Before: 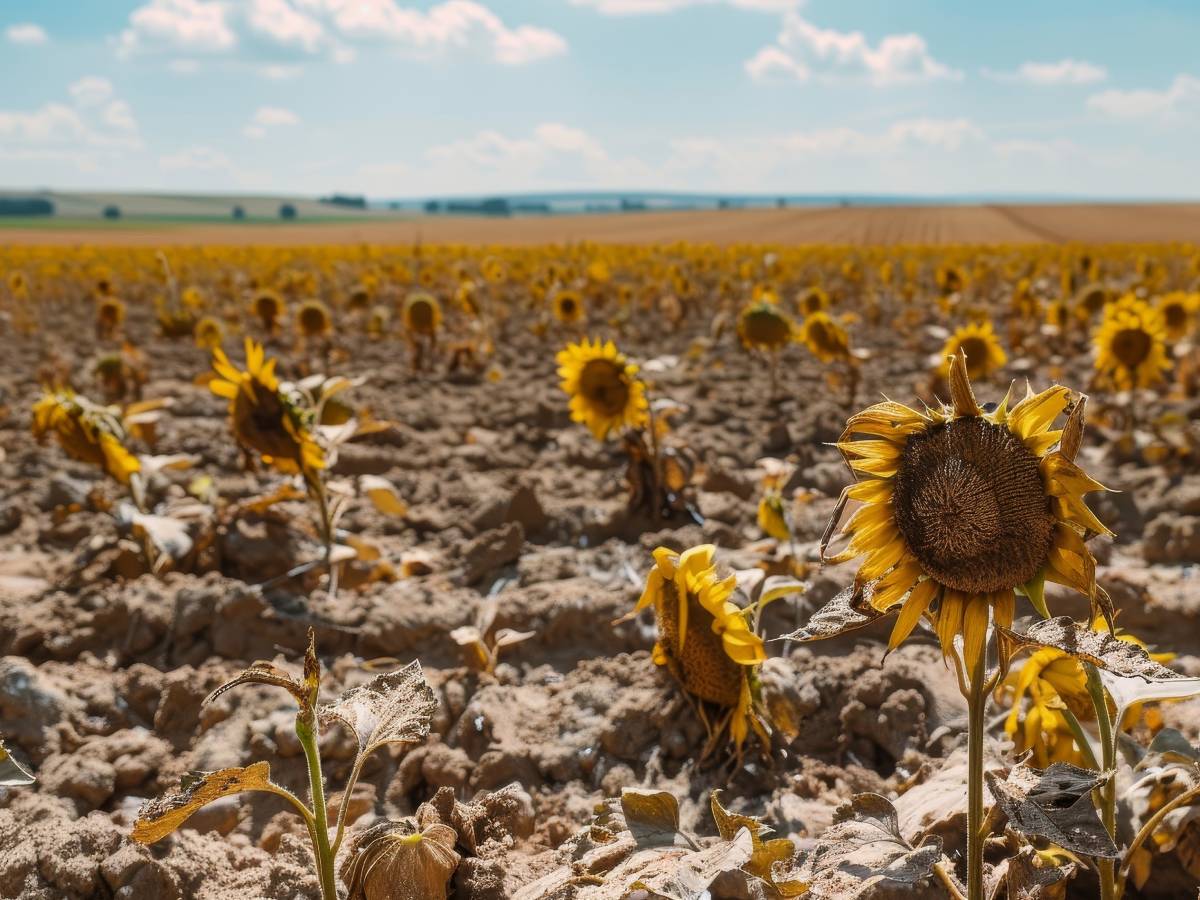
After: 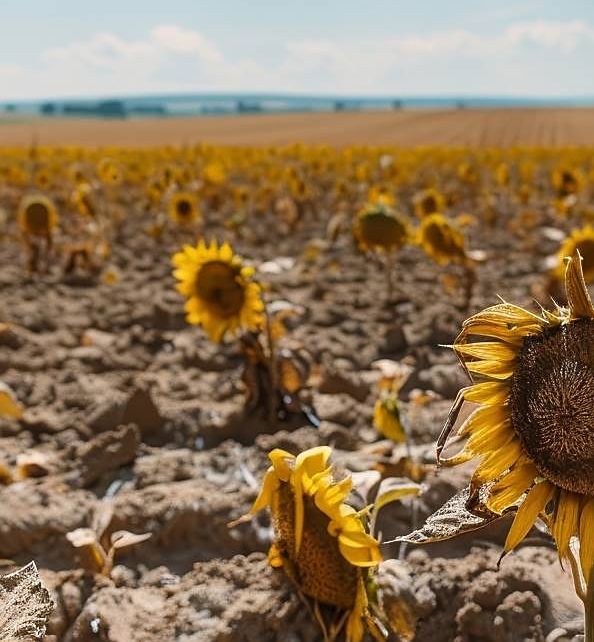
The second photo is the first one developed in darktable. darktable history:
crop: left 32.075%, top 10.976%, right 18.355%, bottom 17.596%
shadows and highlights: shadows 62.66, white point adjustment 0.37, highlights -34.44, compress 83.82%
tone equalizer: -8 EV -0.55 EV
sharpen: on, module defaults
